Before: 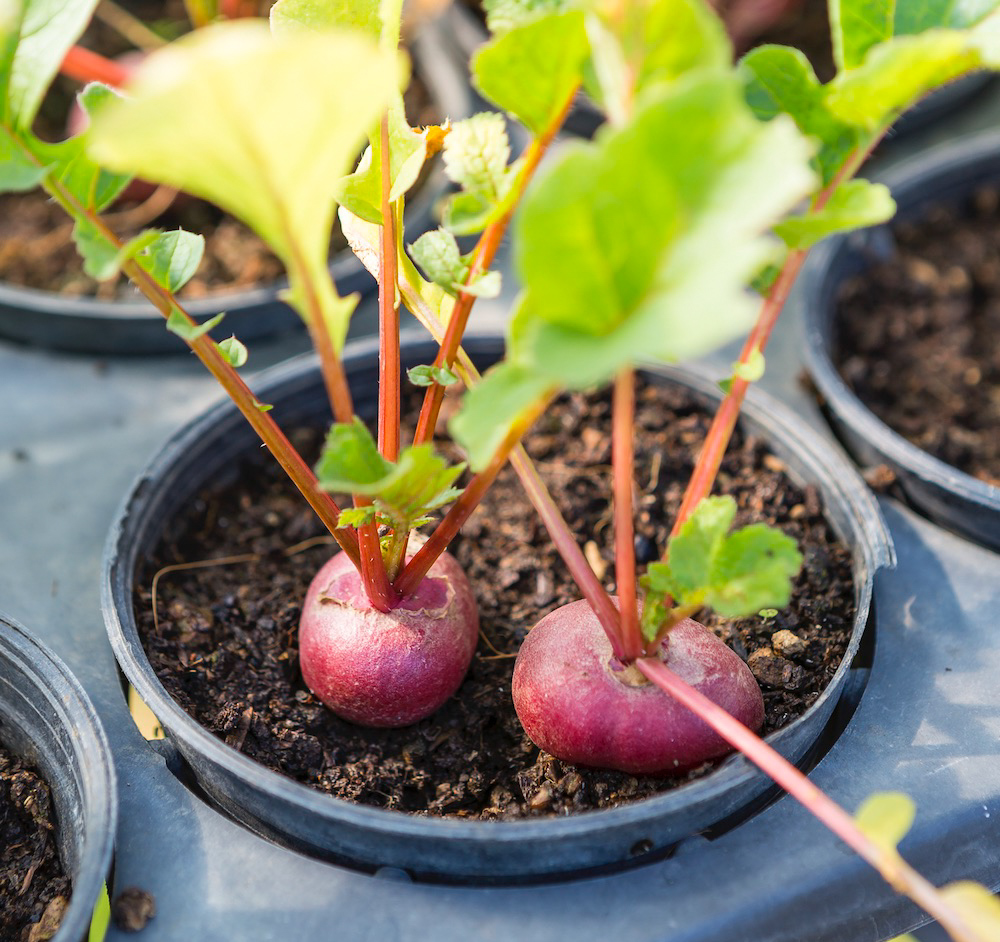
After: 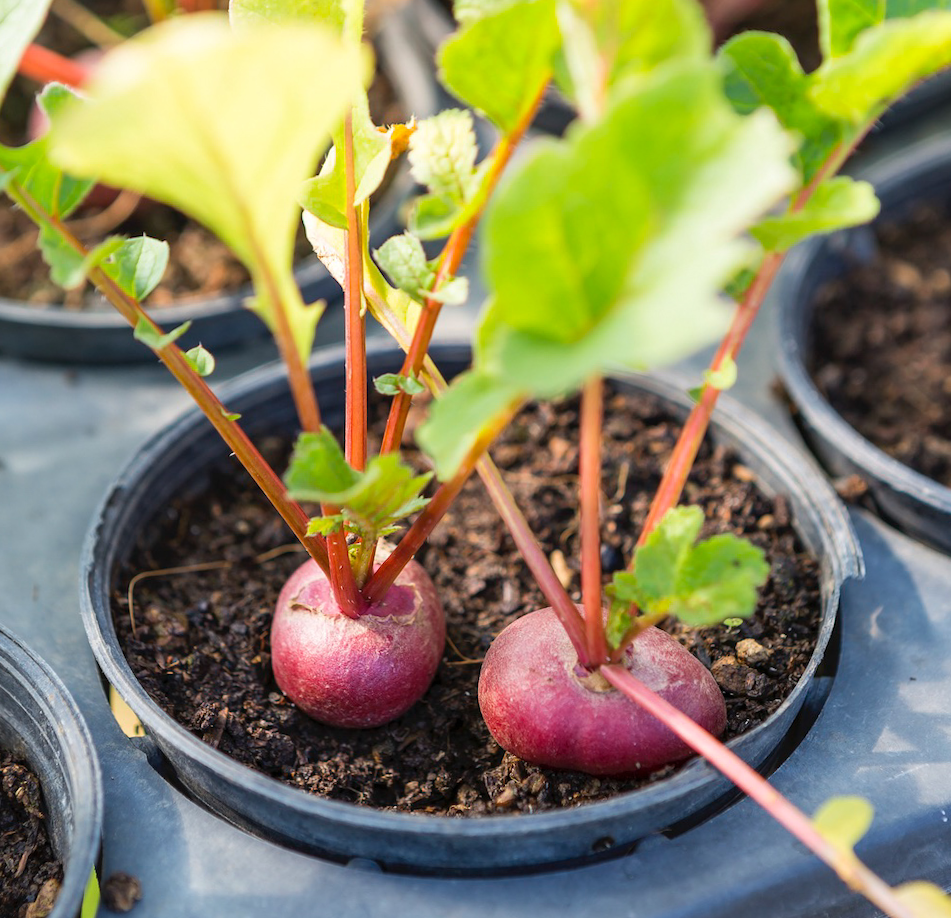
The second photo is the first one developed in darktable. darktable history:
rotate and perspective: rotation 0.074°, lens shift (vertical) 0.096, lens shift (horizontal) -0.041, crop left 0.043, crop right 0.952, crop top 0.024, crop bottom 0.979
tone equalizer: on, module defaults
